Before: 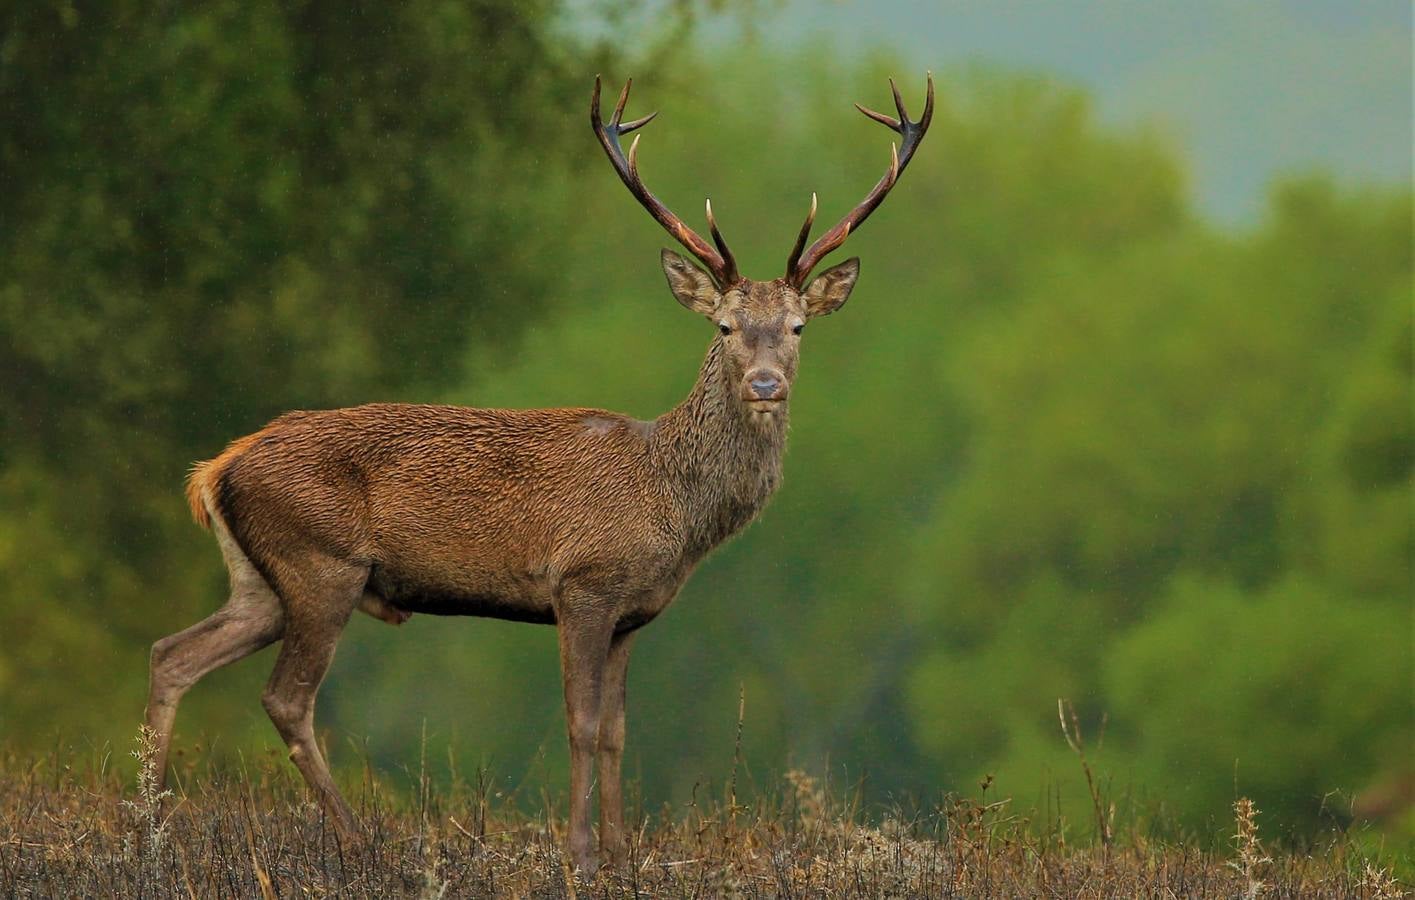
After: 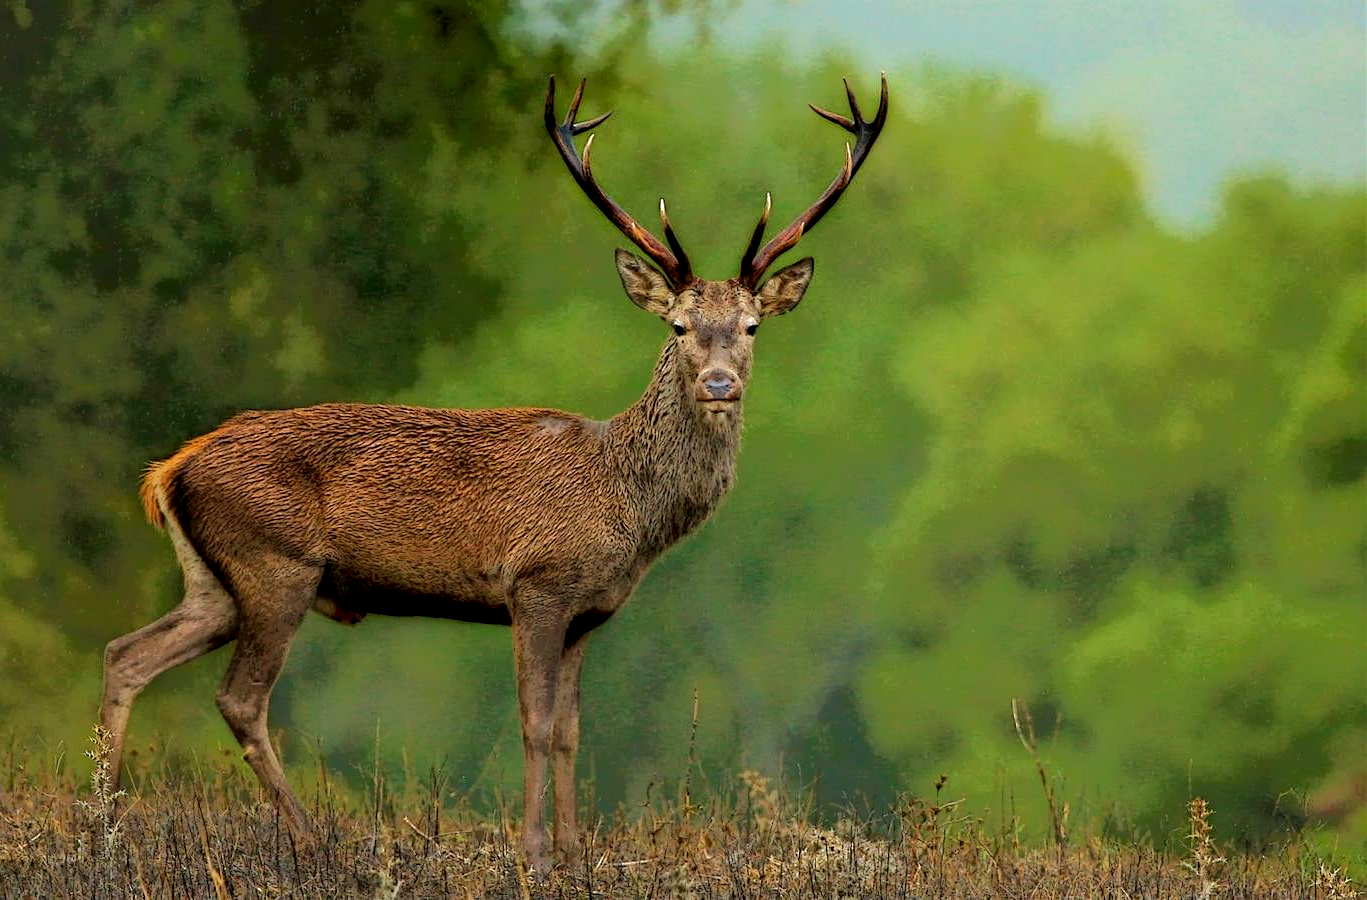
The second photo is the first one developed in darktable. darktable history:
exposure: black level correction 0, exposure 0.889 EV, compensate highlight preservation false
local contrast: highlights 2%, shadows 220%, detail 164%, midtone range 0.006
crop and rotate: left 3.345%
